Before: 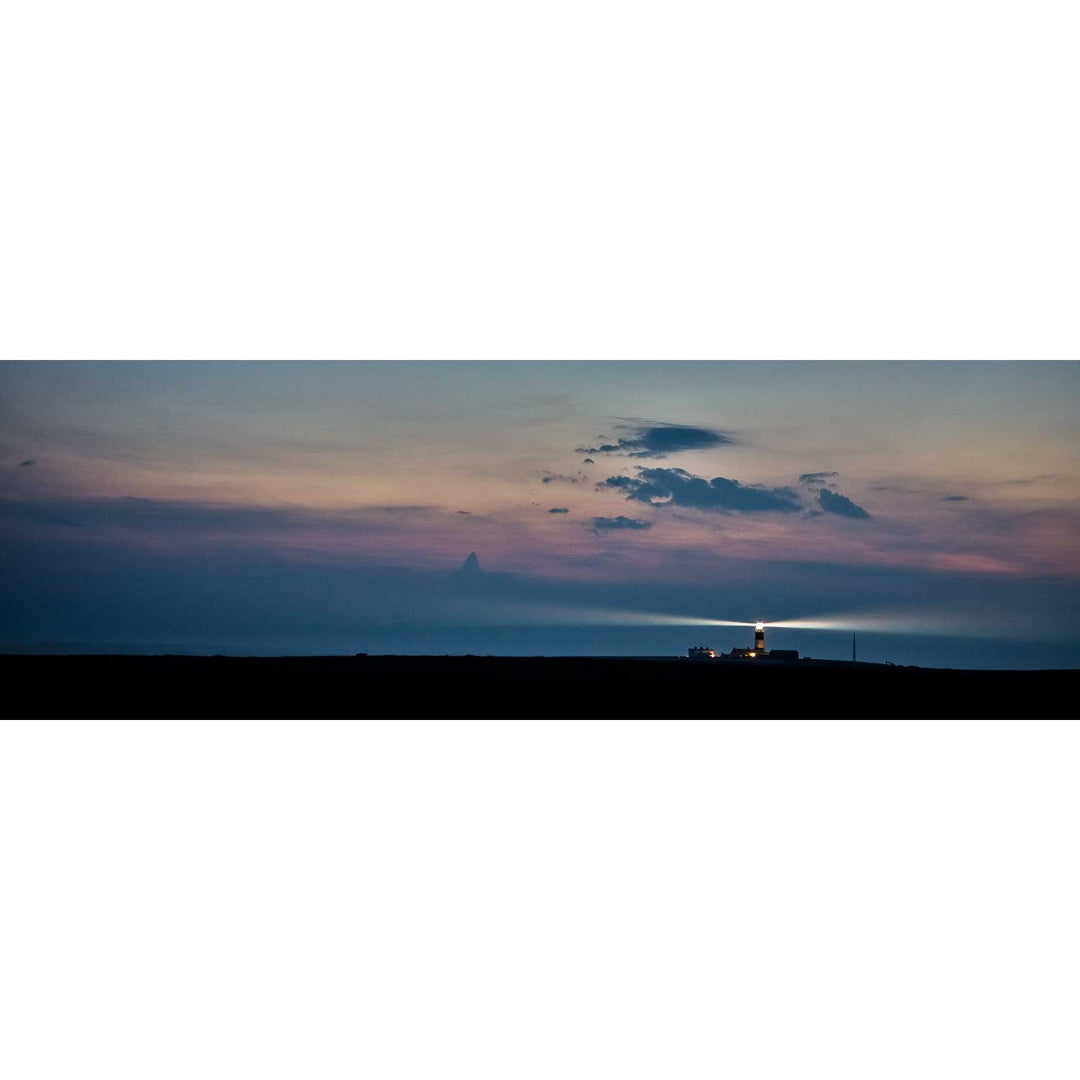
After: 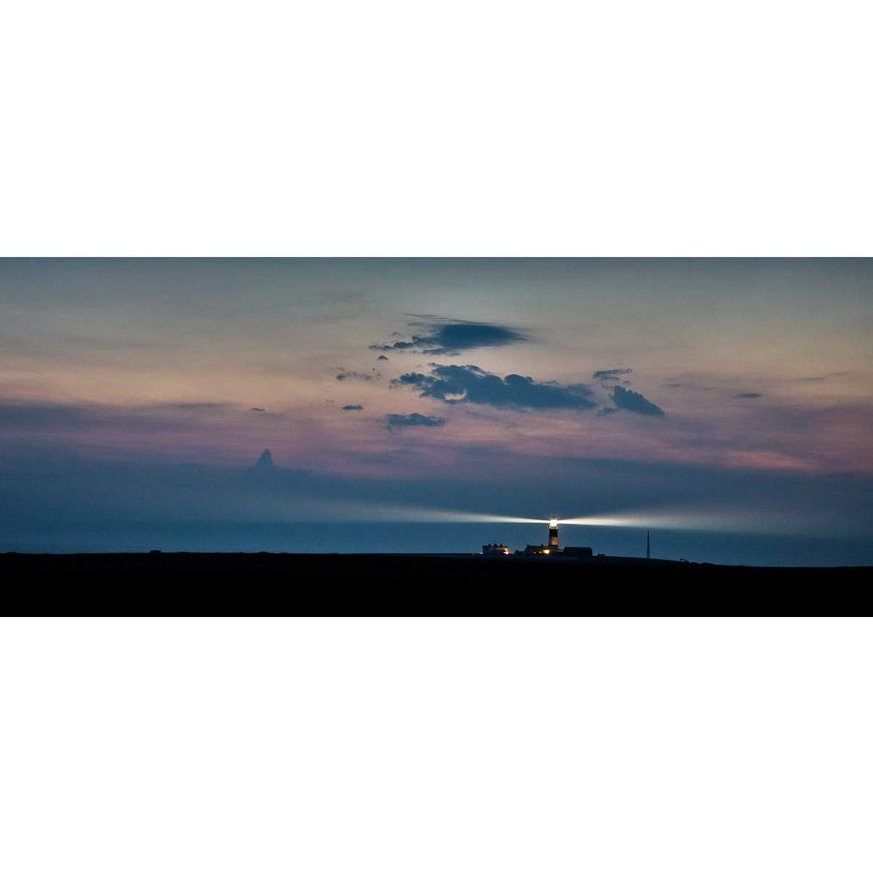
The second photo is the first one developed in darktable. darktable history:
shadows and highlights: soften with gaussian
crop: left 19.159%, top 9.58%, bottom 9.58%
